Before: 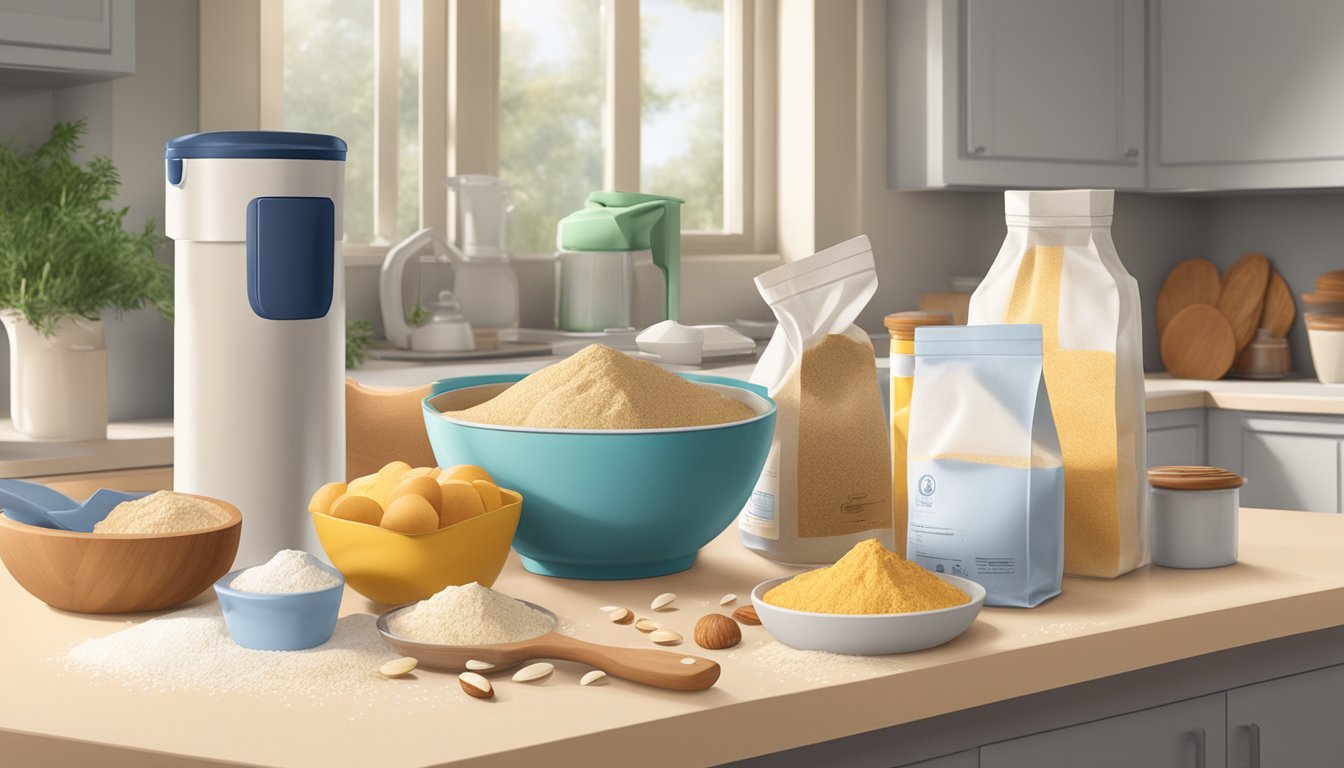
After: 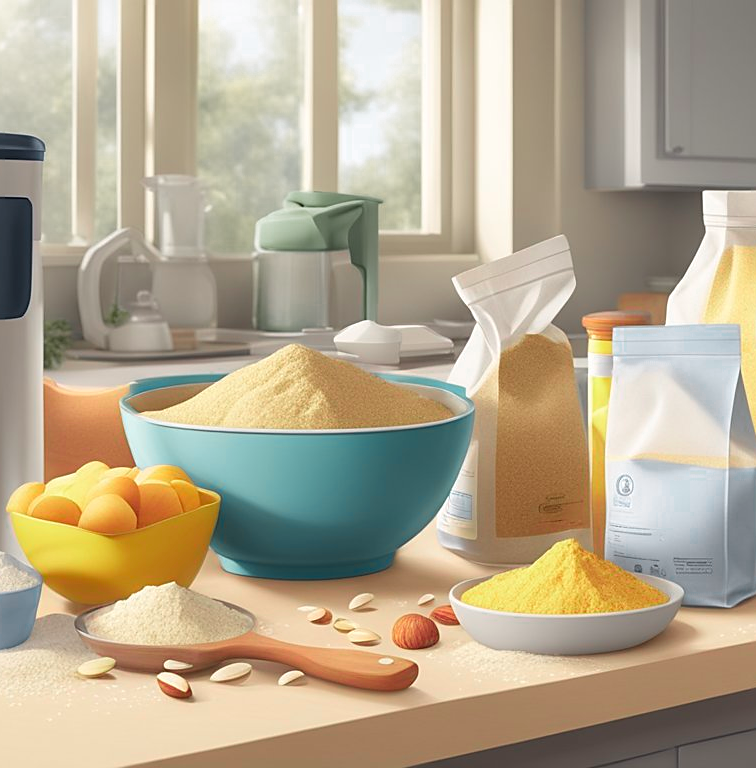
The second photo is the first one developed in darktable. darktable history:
color zones: curves: ch0 [(0, 0.533) (0.126, 0.533) (0.234, 0.533) (0.368, 0.357) (0.5, 0.5) (0.625, 0.5) (0.74, 0.637) (0.875, 0.5)]; ch1 [(0.004, 0.708) (0.129, 0.662) (0.25, 0.5) (0.375, 0.331) (0.496, 0.396) (0.625, 0.649) (0.739, 0.26) (0.875, 0.5) (1, 0.478)]; ch2 [(0, 0.409) (0.132, 0.403) (0.236, 0.558) (0.379, 0.448) (0.5, 0.5) (0.625, 0.5) (0.691, 0.39) (0.875, 0.5)]
crop and rotate: left 22.516%, right 21.234%
sharpen: radius 1.864, amount 0.398, threshold 1.271
